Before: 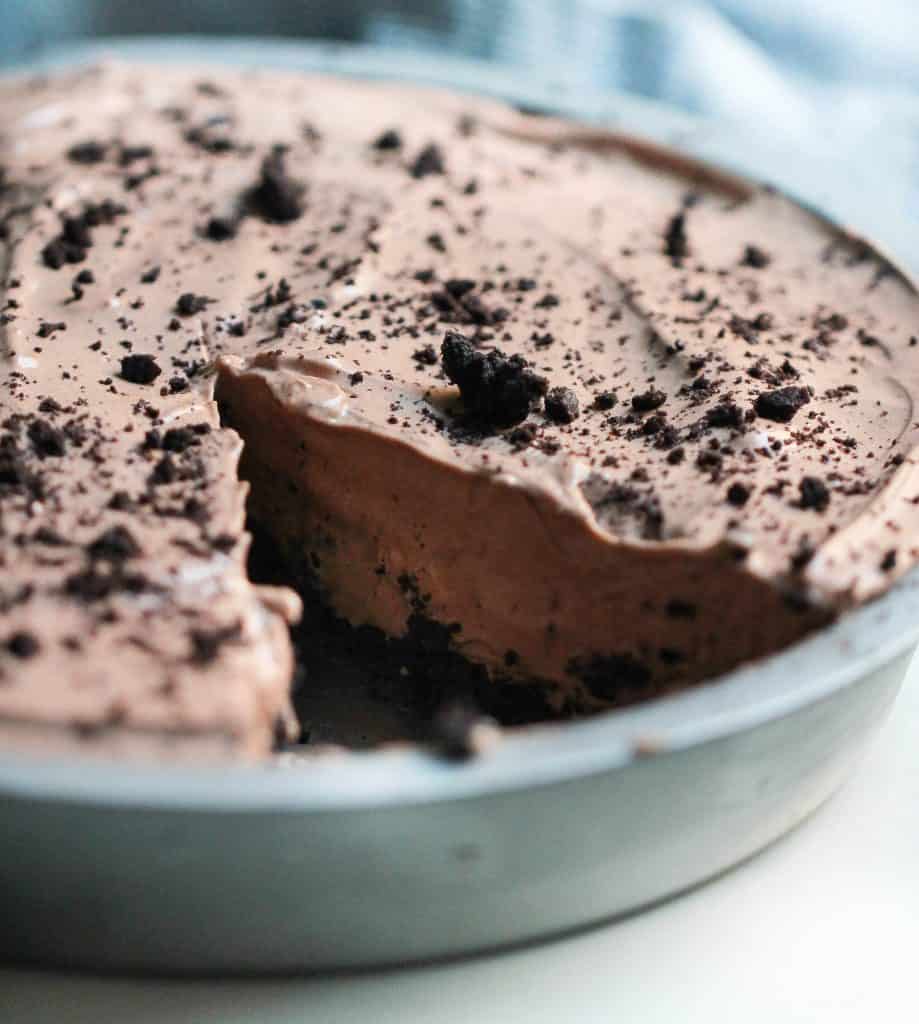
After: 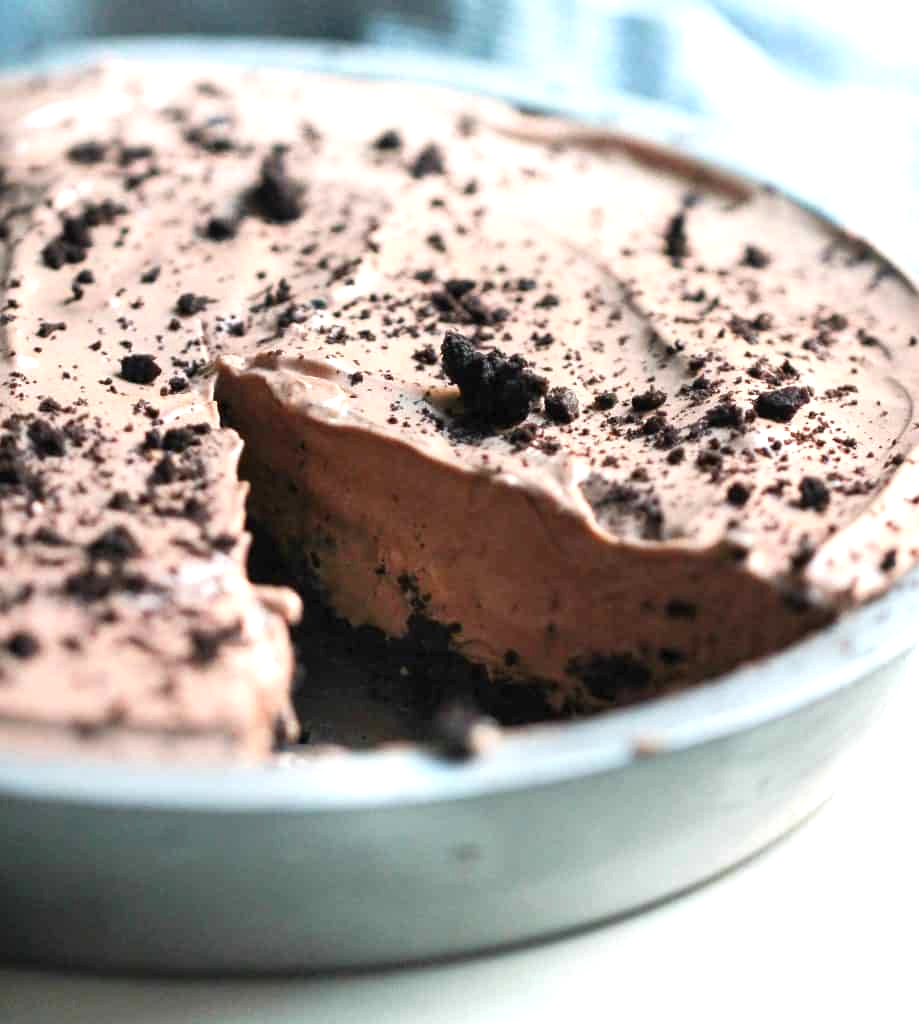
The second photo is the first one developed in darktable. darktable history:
exposure: exposure 0.64 EV, compensate highlight preservation false
white balance: red 1, blue 1
